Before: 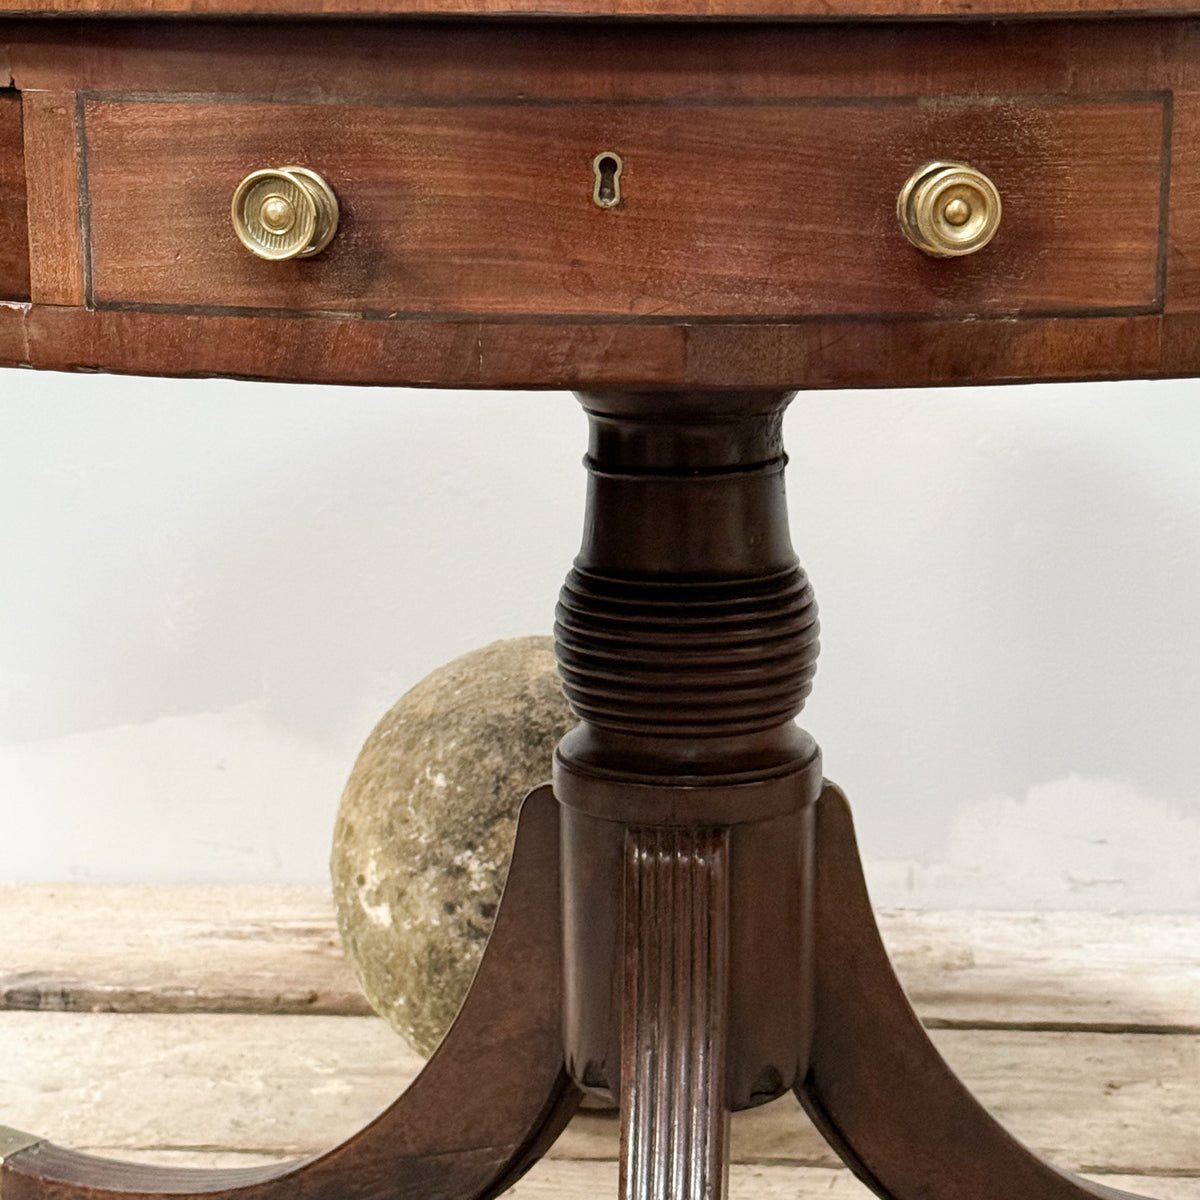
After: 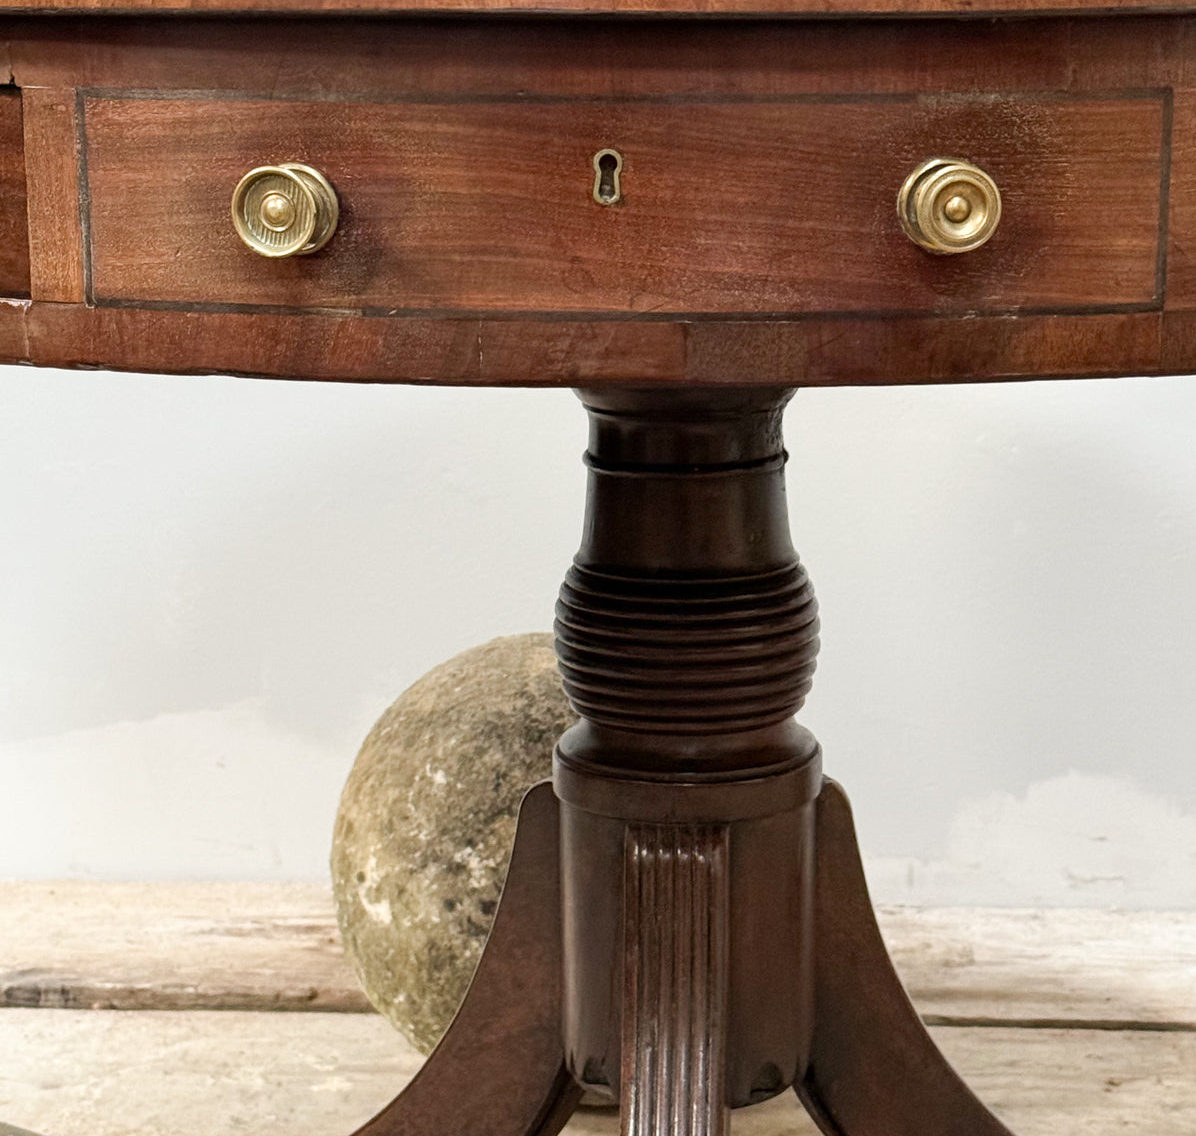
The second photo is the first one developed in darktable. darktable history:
crop: top 0.282%, right 0.254%, bottom 5.002%
